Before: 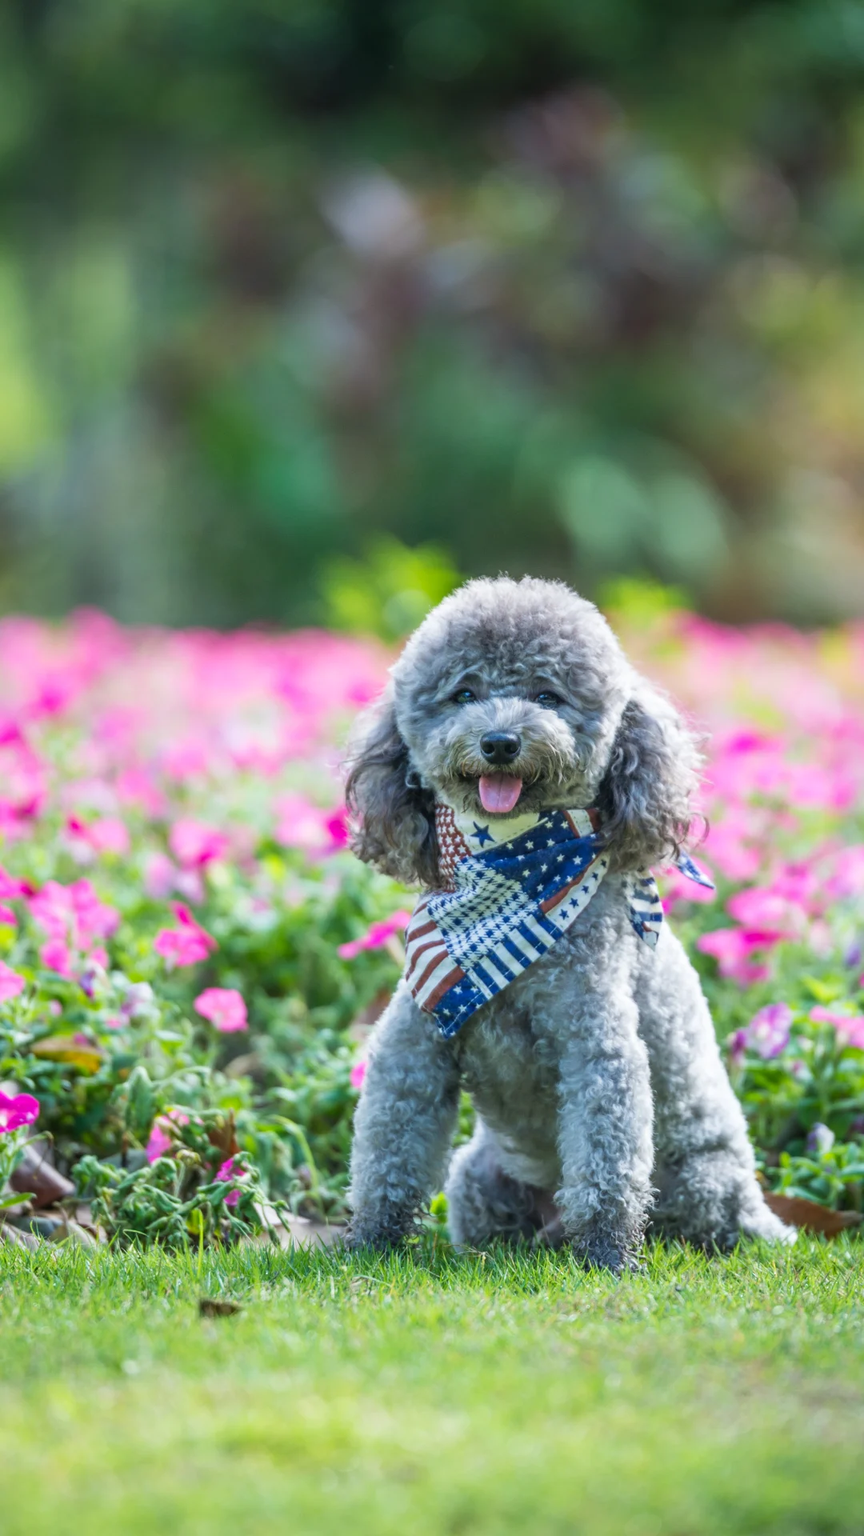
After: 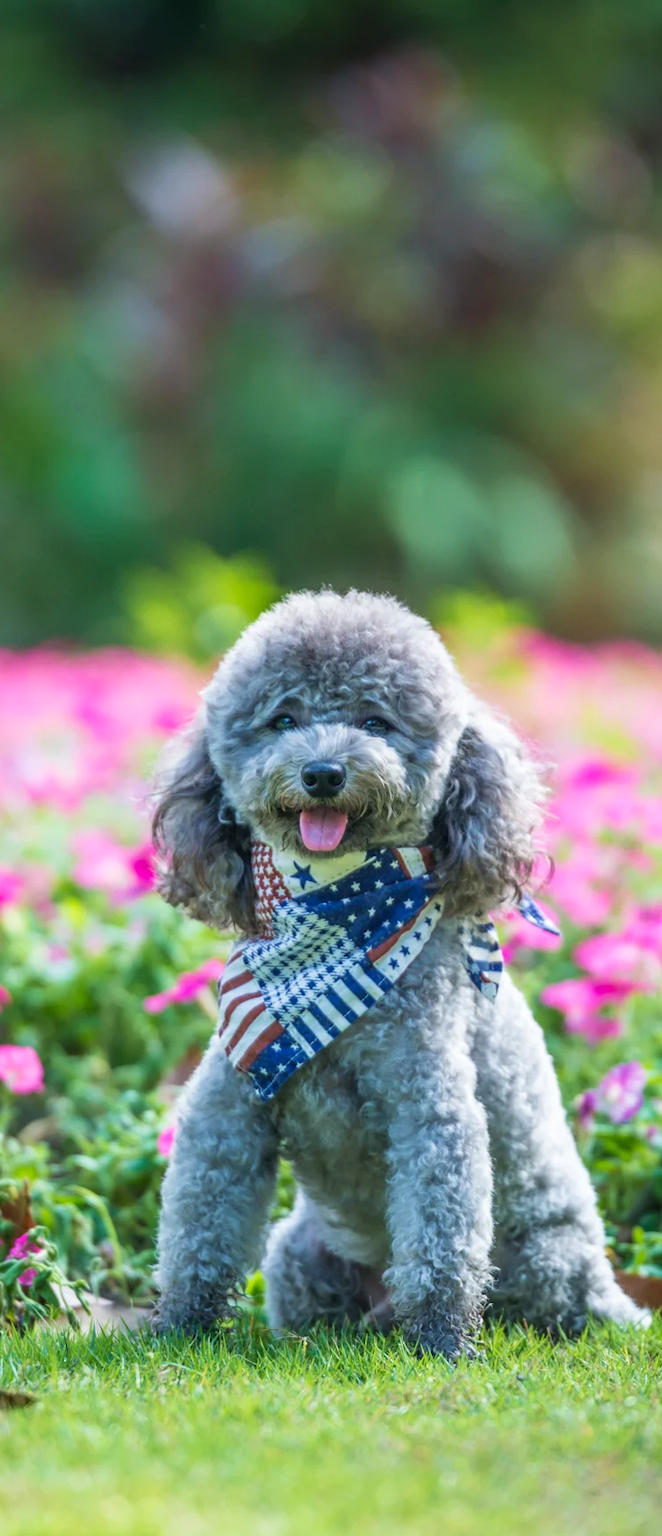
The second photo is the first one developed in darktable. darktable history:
velvia: on, module defaults
crop and rotate: left 24.132%, top 2.845%, right 6.465%, bottom 6.693%
